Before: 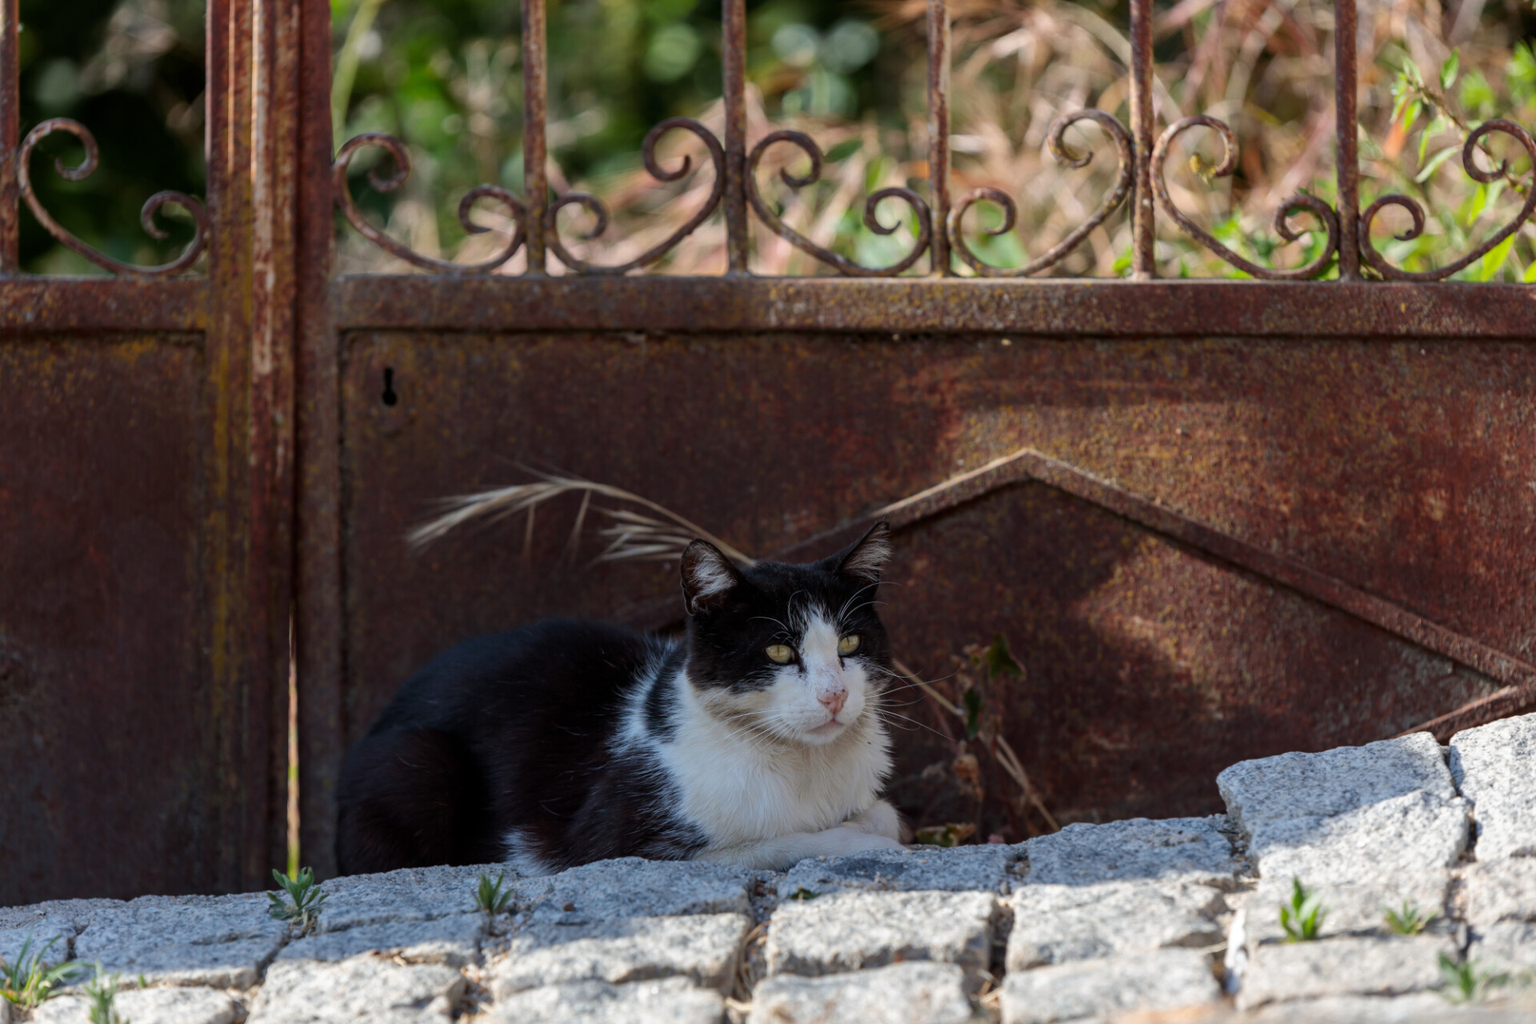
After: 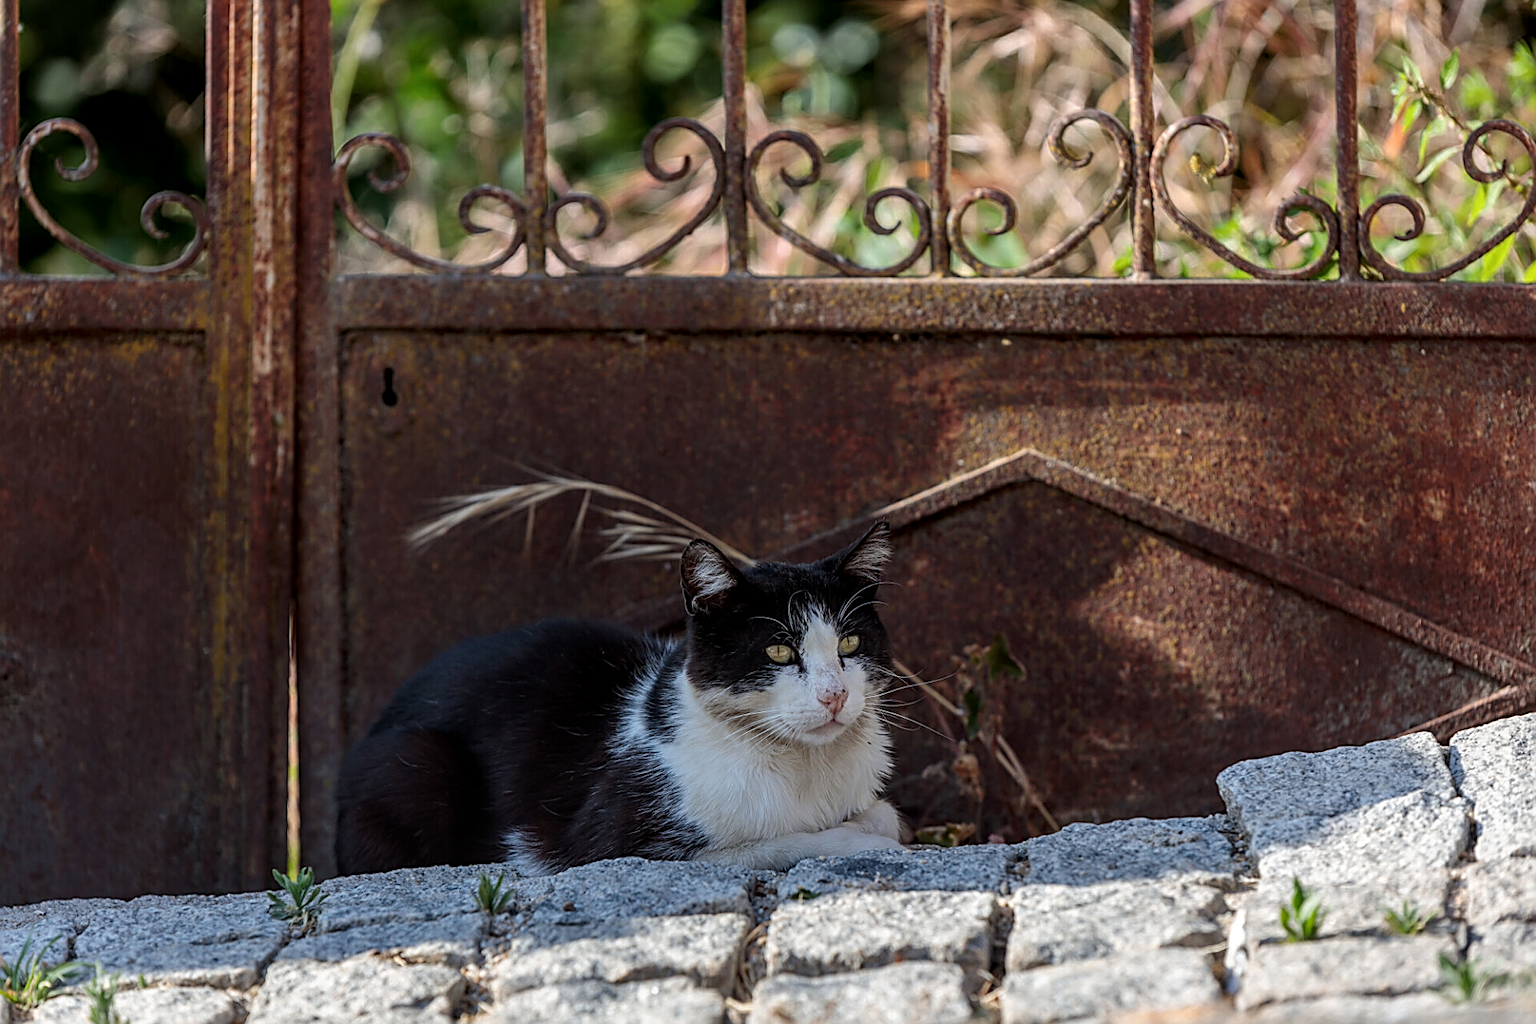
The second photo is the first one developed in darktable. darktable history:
local contrast: on, module defaults
sharpen: amount 1.014
